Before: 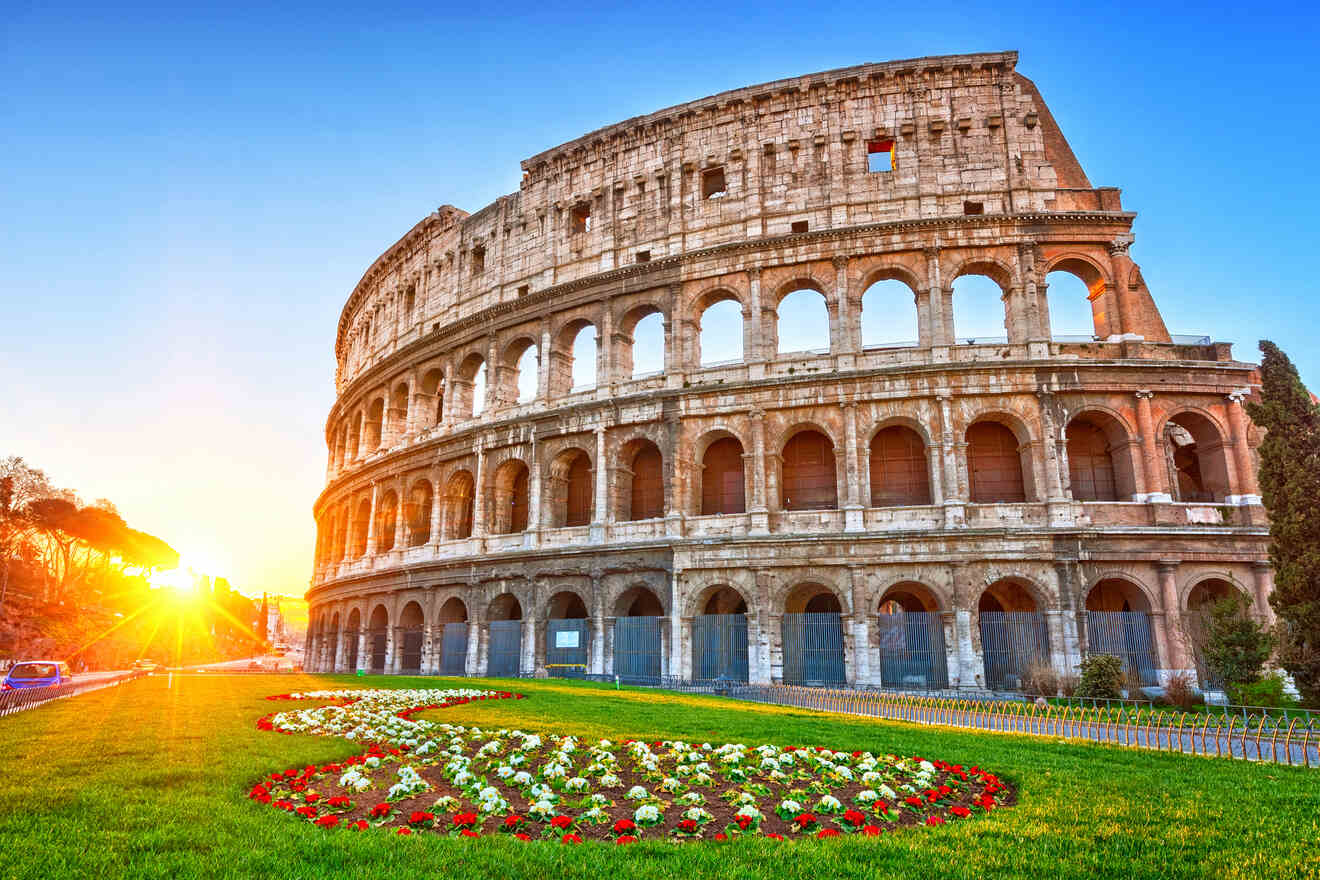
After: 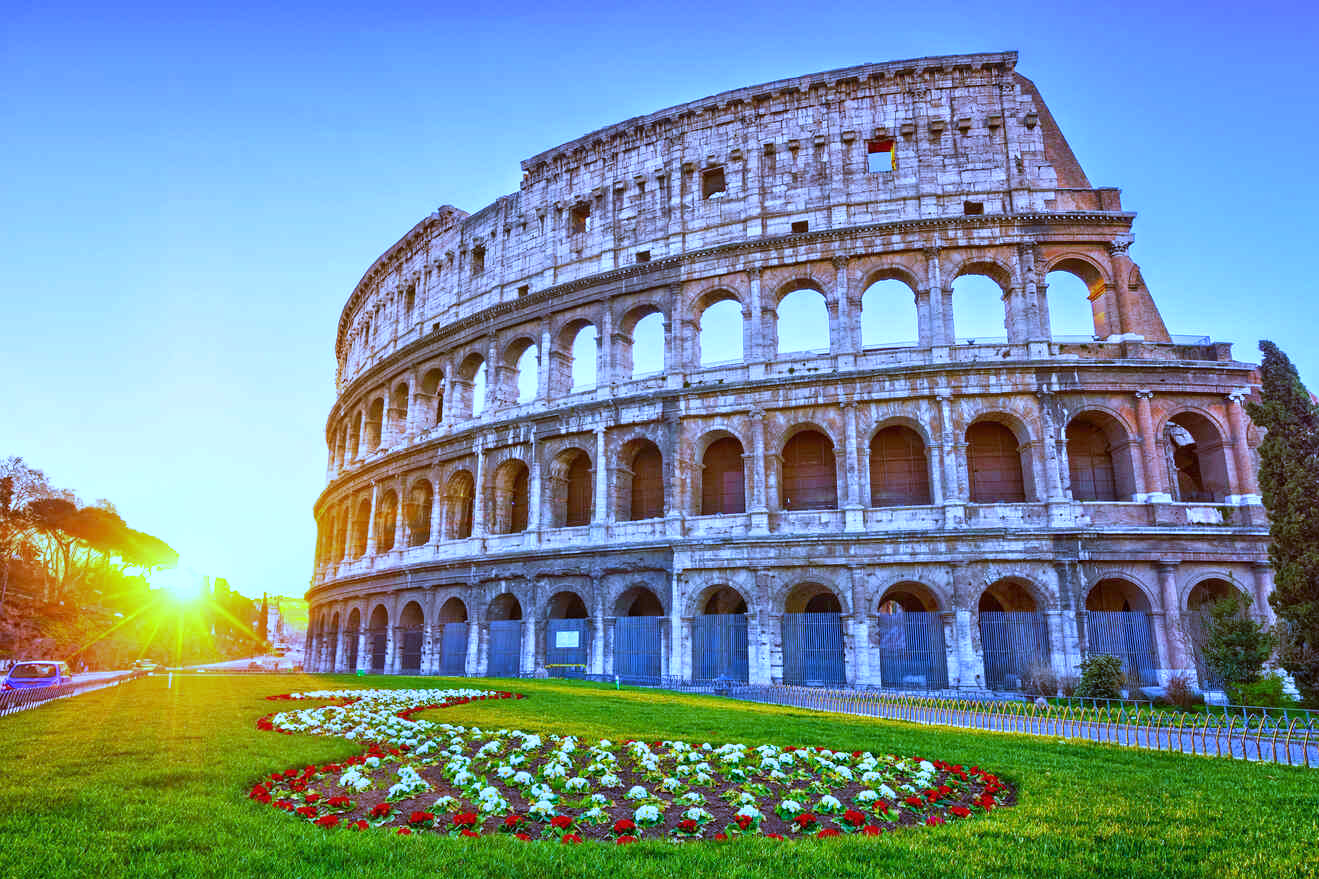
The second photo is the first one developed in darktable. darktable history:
velvia: on, module defaults
white balance: red 0.766, blue 1.537
